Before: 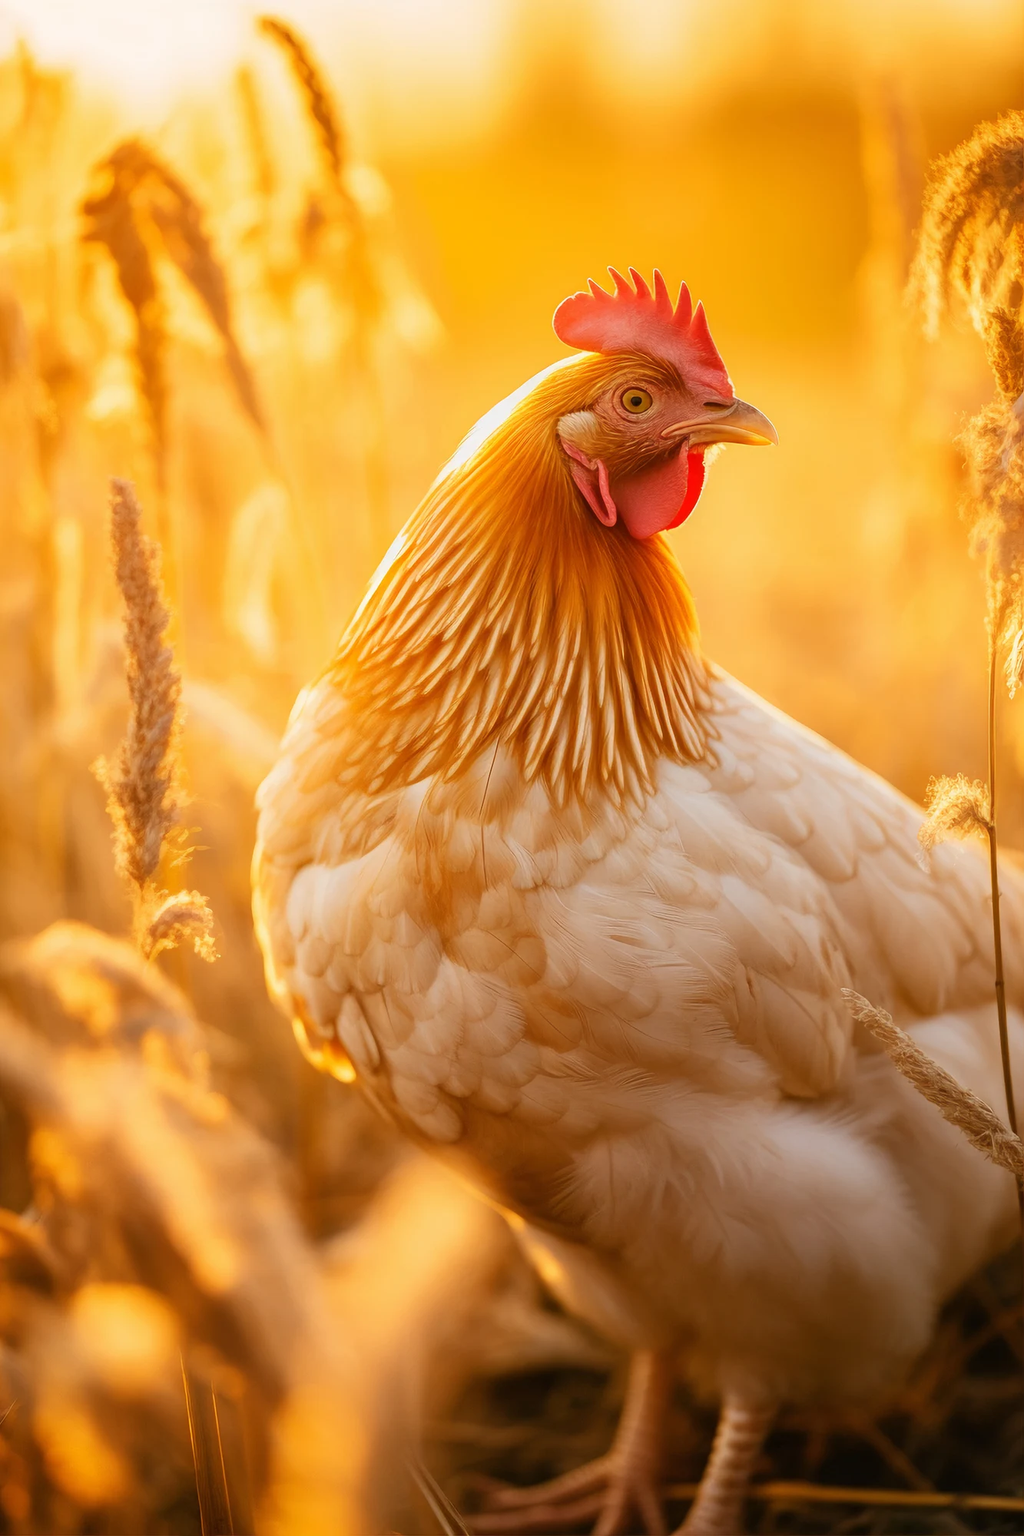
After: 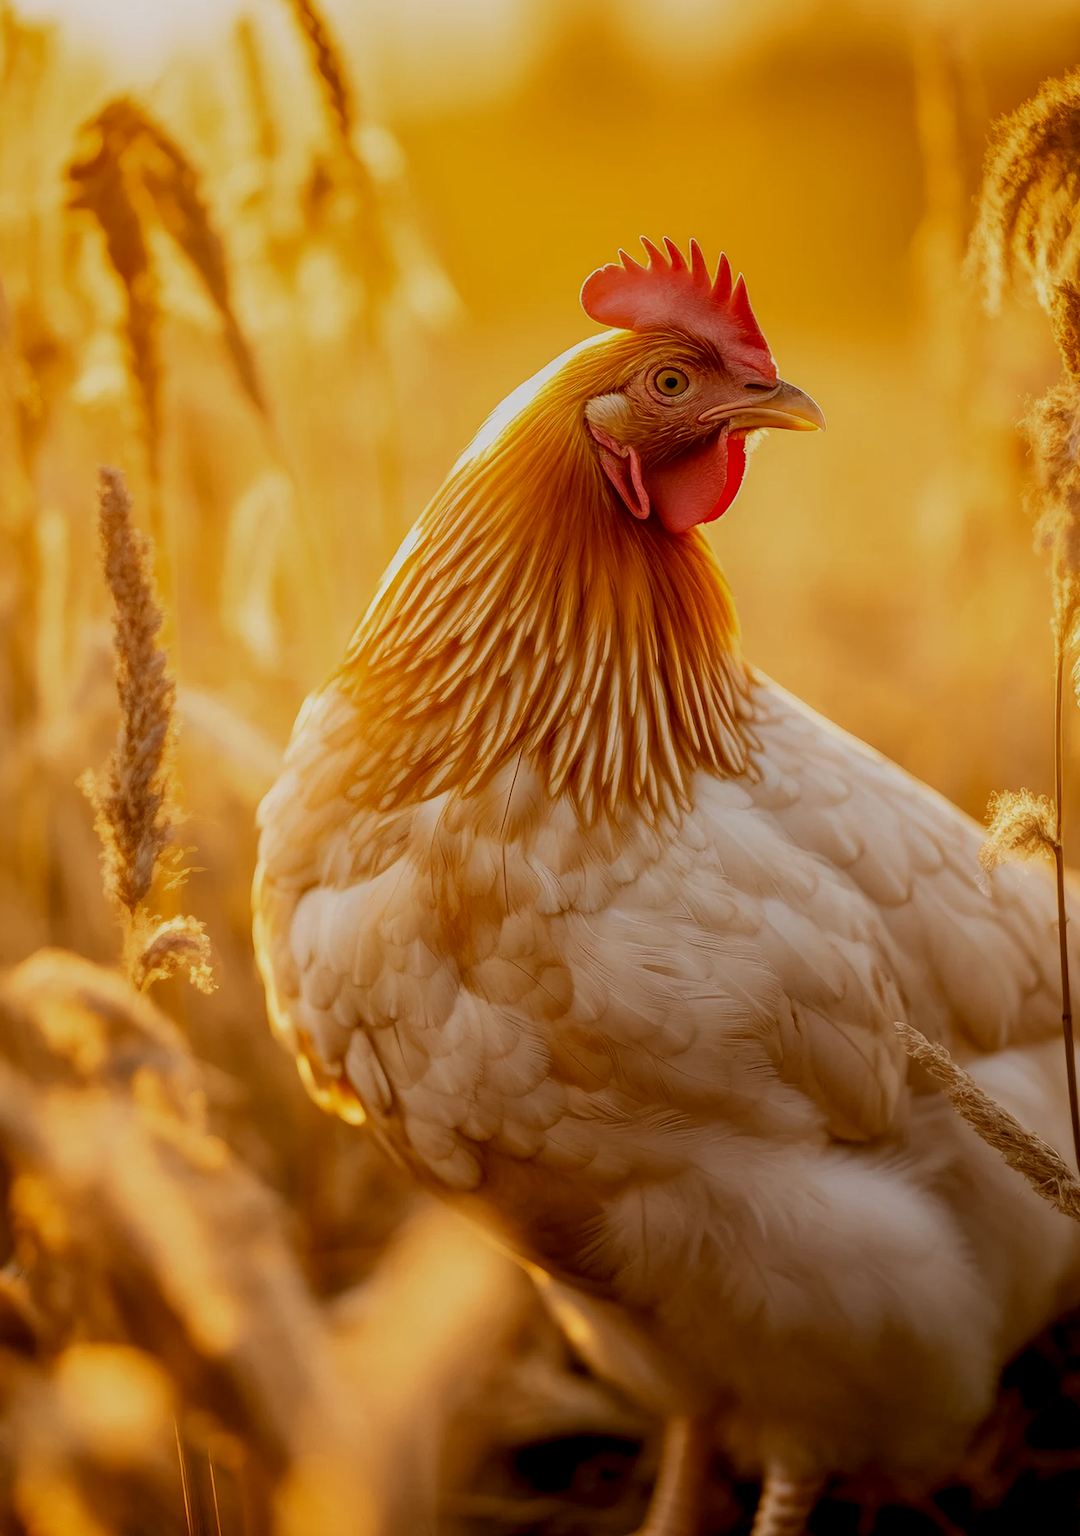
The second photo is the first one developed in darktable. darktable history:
exposure: black level correction 0.009, exposure -0.637 EV, compensate highlight preservation false
crop: left 1.964%, top 3.251%, right 1.122%, bottom 4.933%
local contrast: detail 130%
